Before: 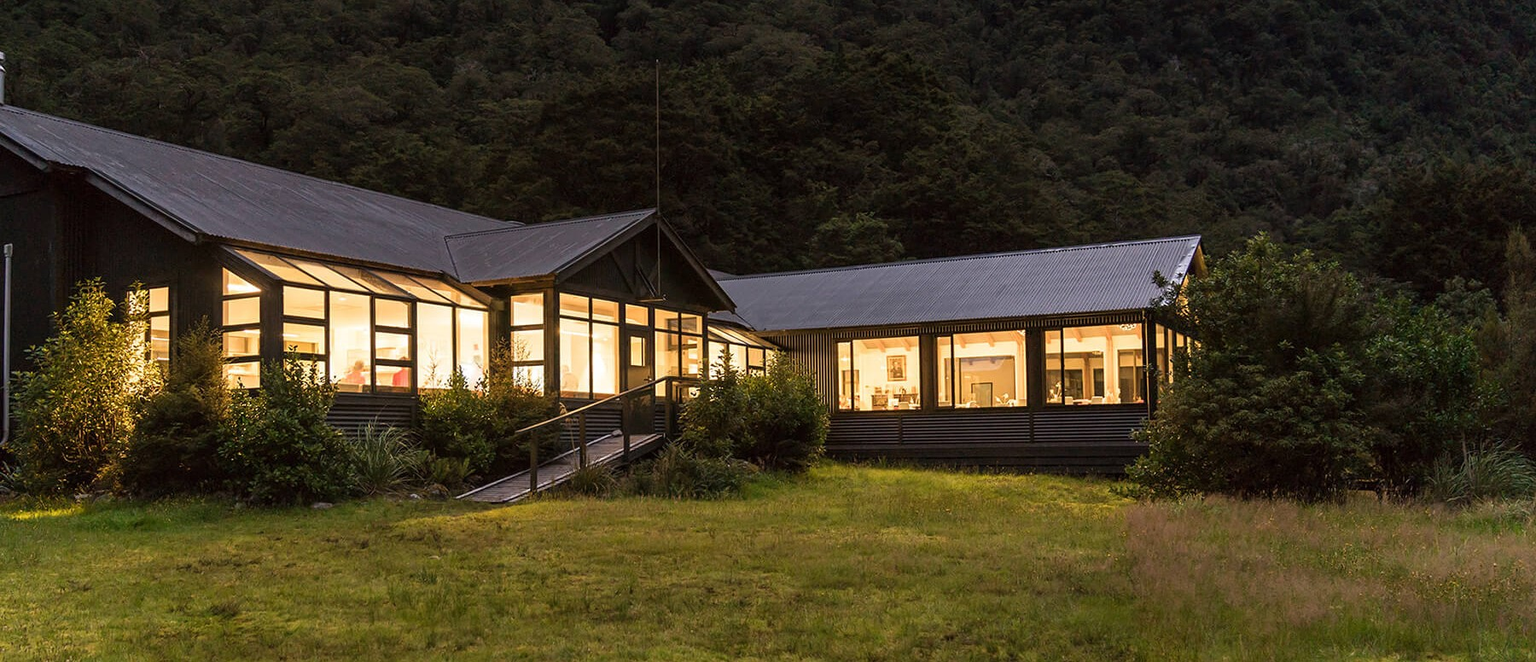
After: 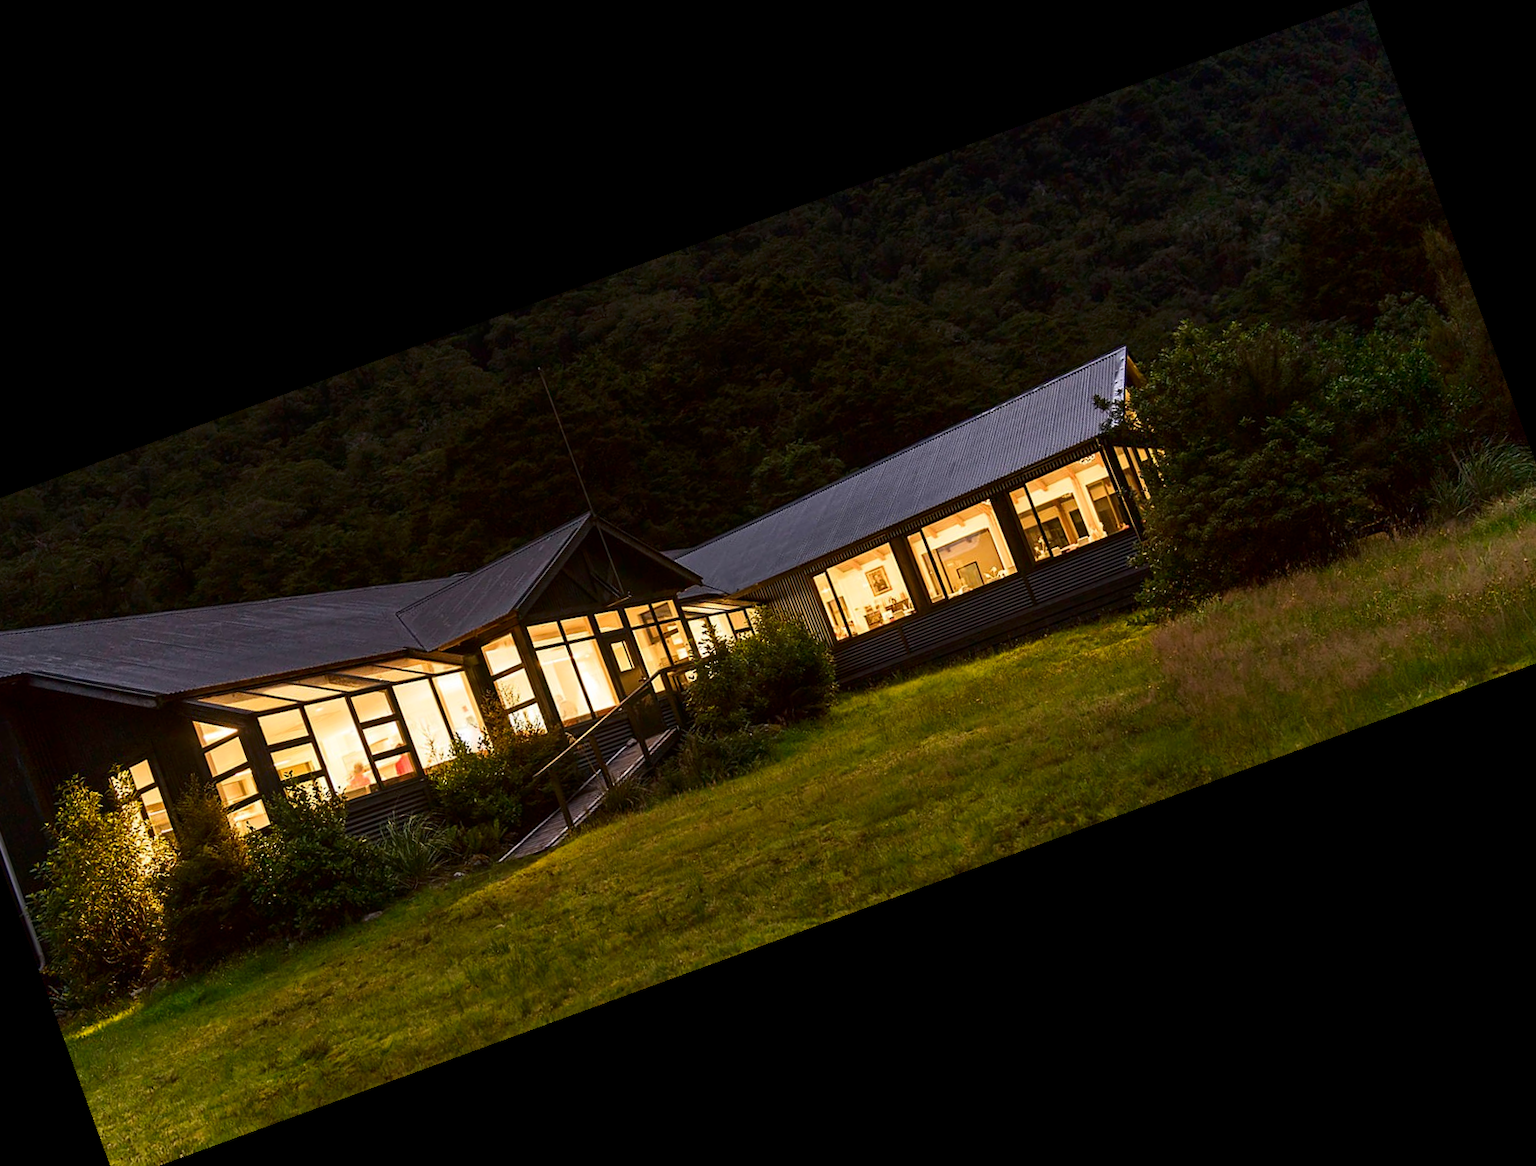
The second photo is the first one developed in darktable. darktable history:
crop and rotate: angle 20.05°, left 6.845%, right 3.65%, bottom 1.152%
contrast brightness saturation: contrast 0.123, brightness -0.121, saturation 0.2
